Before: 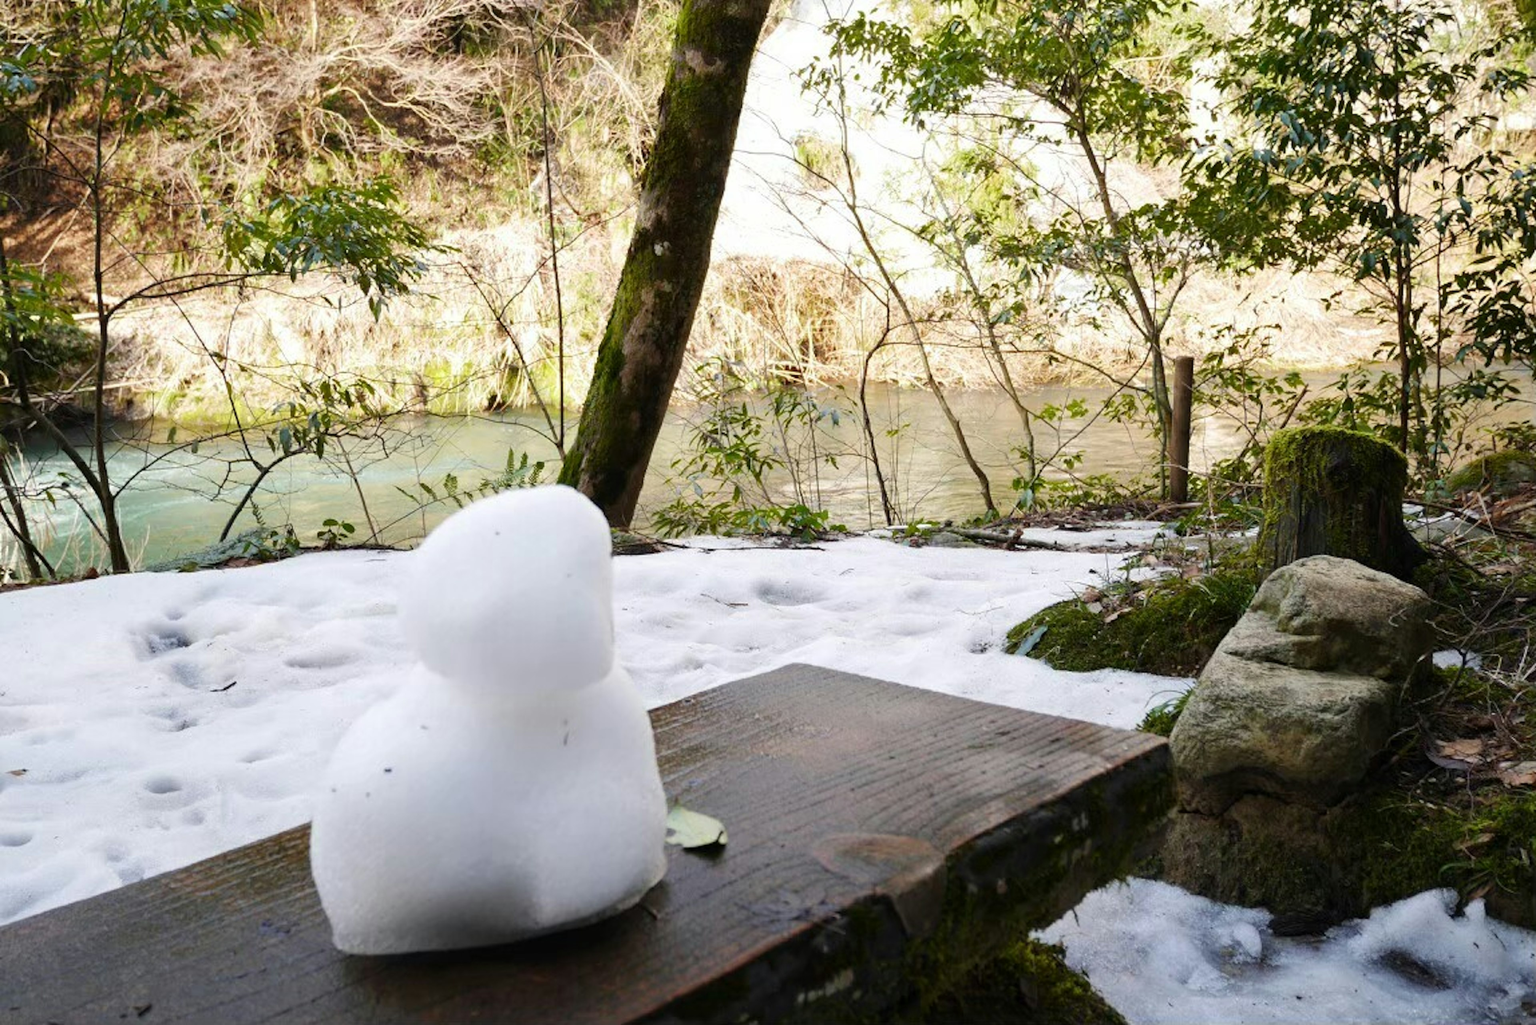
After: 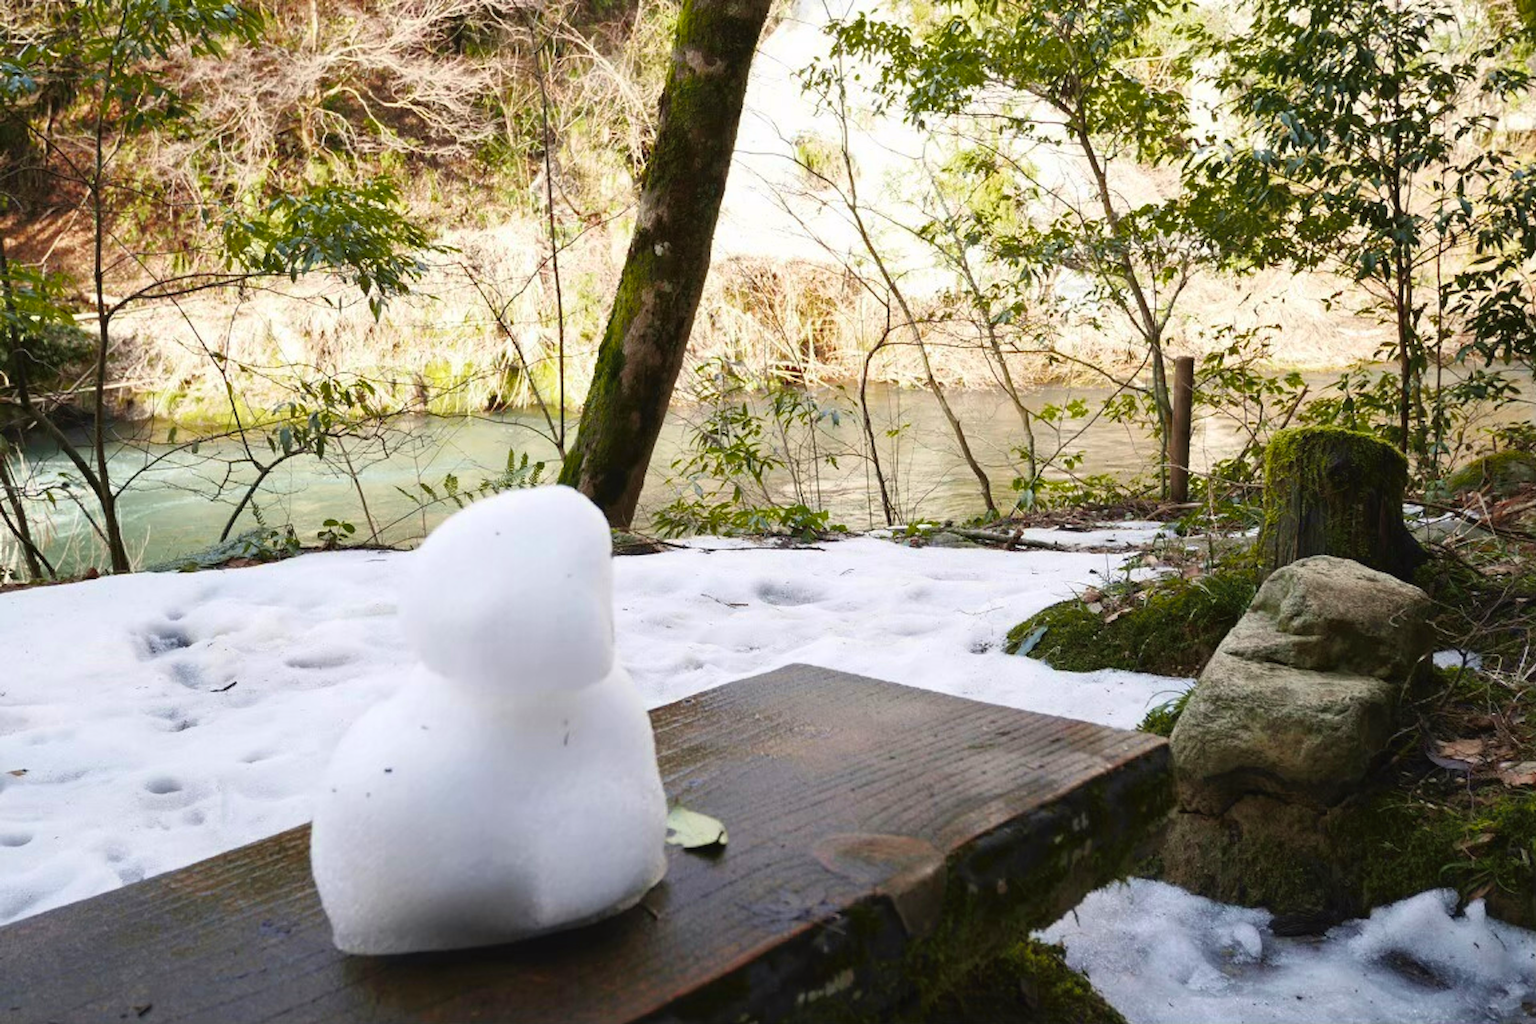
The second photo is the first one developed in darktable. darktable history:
tone curve: curves: ch0 [(0, 0.024) (0.119, 0.146) (0.474, 0.464) (0.718, 0.721) (0.817, 0.839) (1, 0.998)]; ch1 [(0, 0) (0.377, 0.416) (0.439, 0.451) (0.477, 0.477) (0.501, 0.503) (0.538, 0.544) (0.58, 0.602) (0.664, 0.676) (0.783, 0.804) (1, 1)]; ch2 [(0, 0) (0.38, 0.405) (0.463, 0.456) (0.498, 0.497) (0.524, 0.535) (0.578, 0.576) (0.648, 0.665) (1, 1)], color space Lab, independent channels, preserve colors none
